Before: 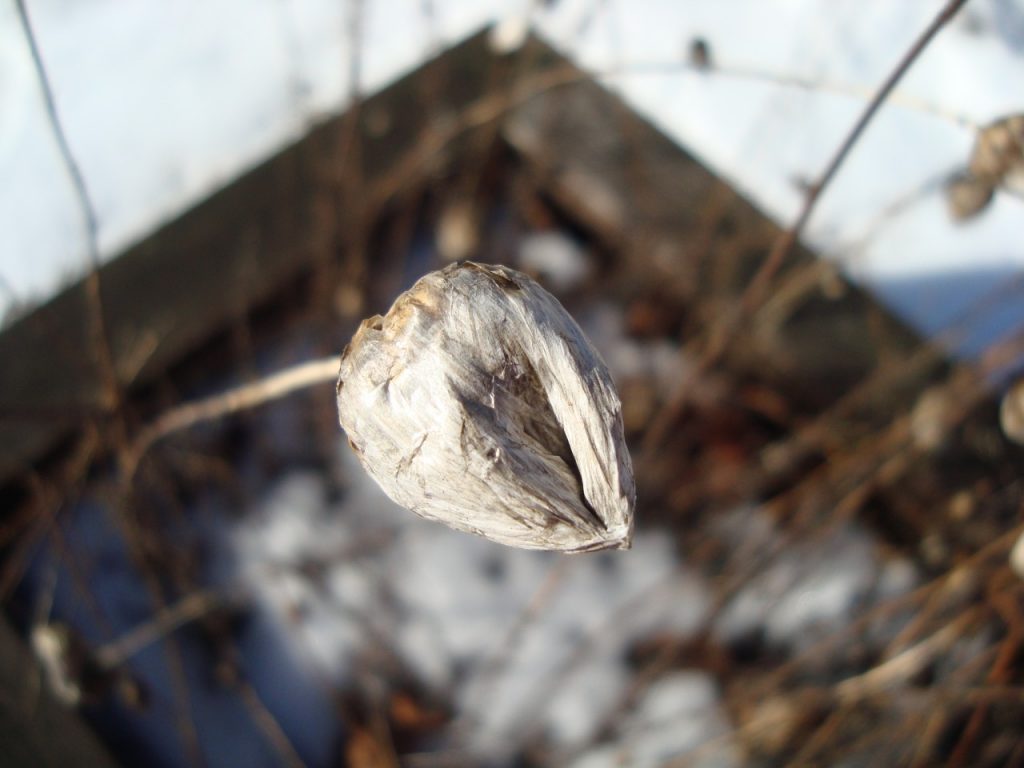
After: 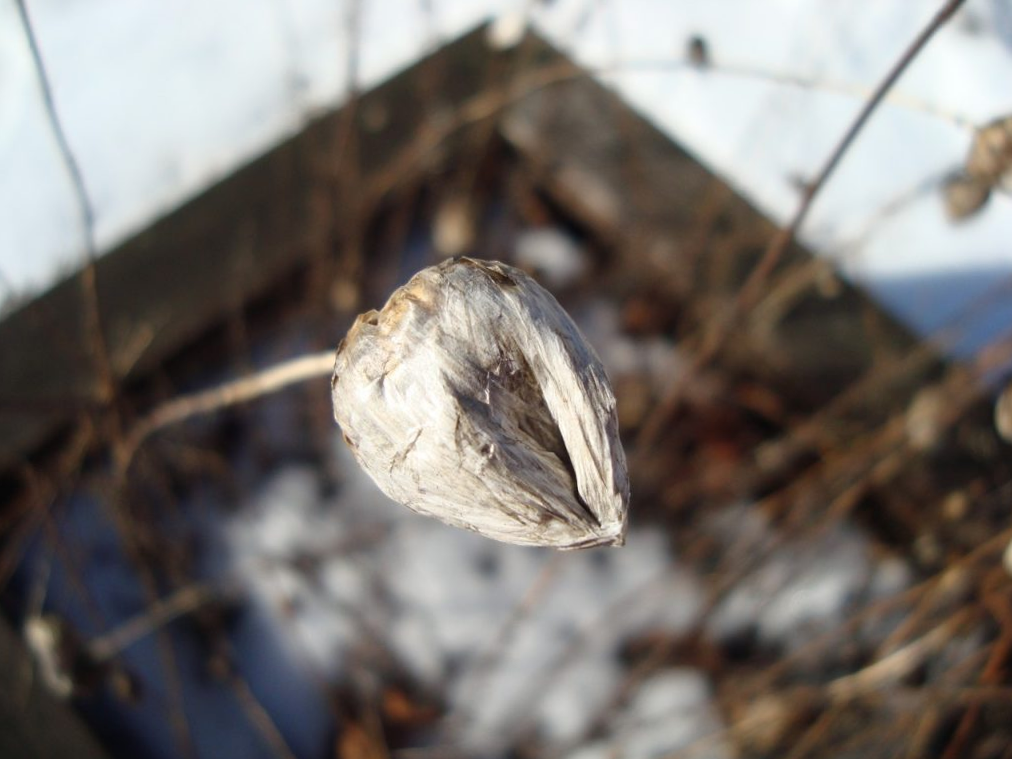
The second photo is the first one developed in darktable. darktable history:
crop and rotate: angle -0.5°
